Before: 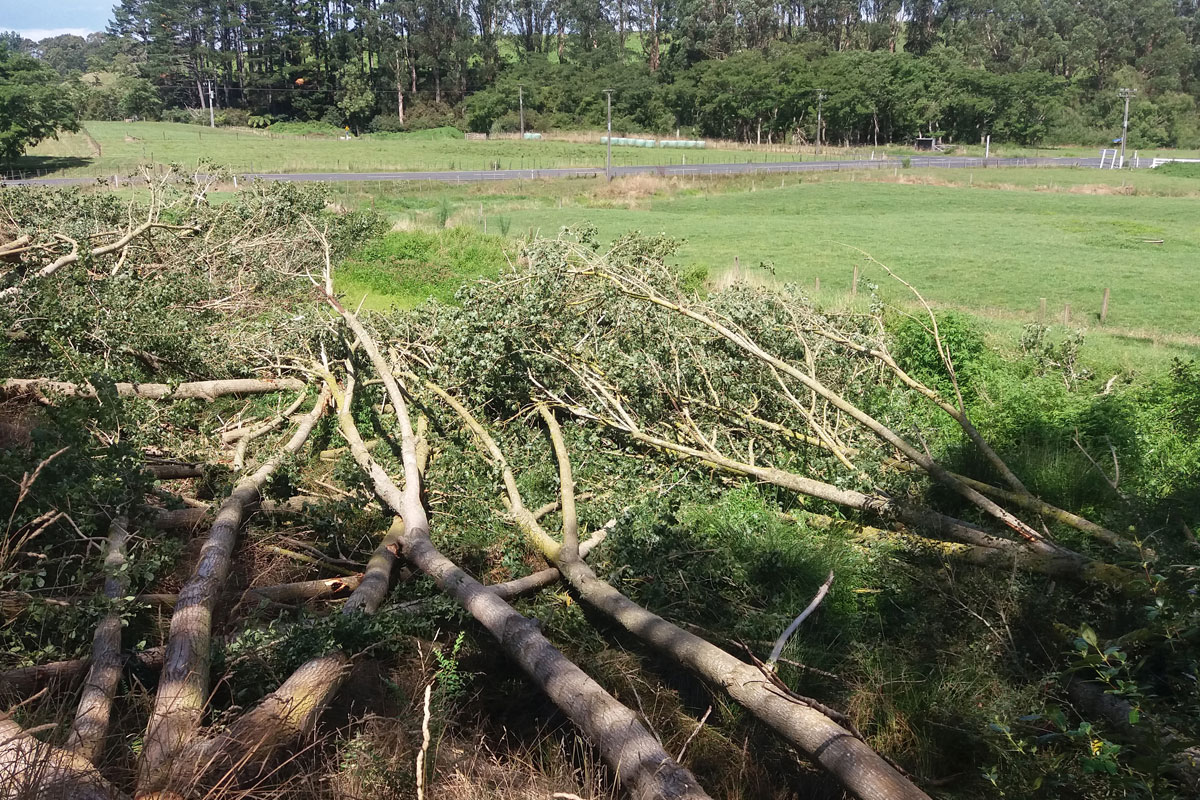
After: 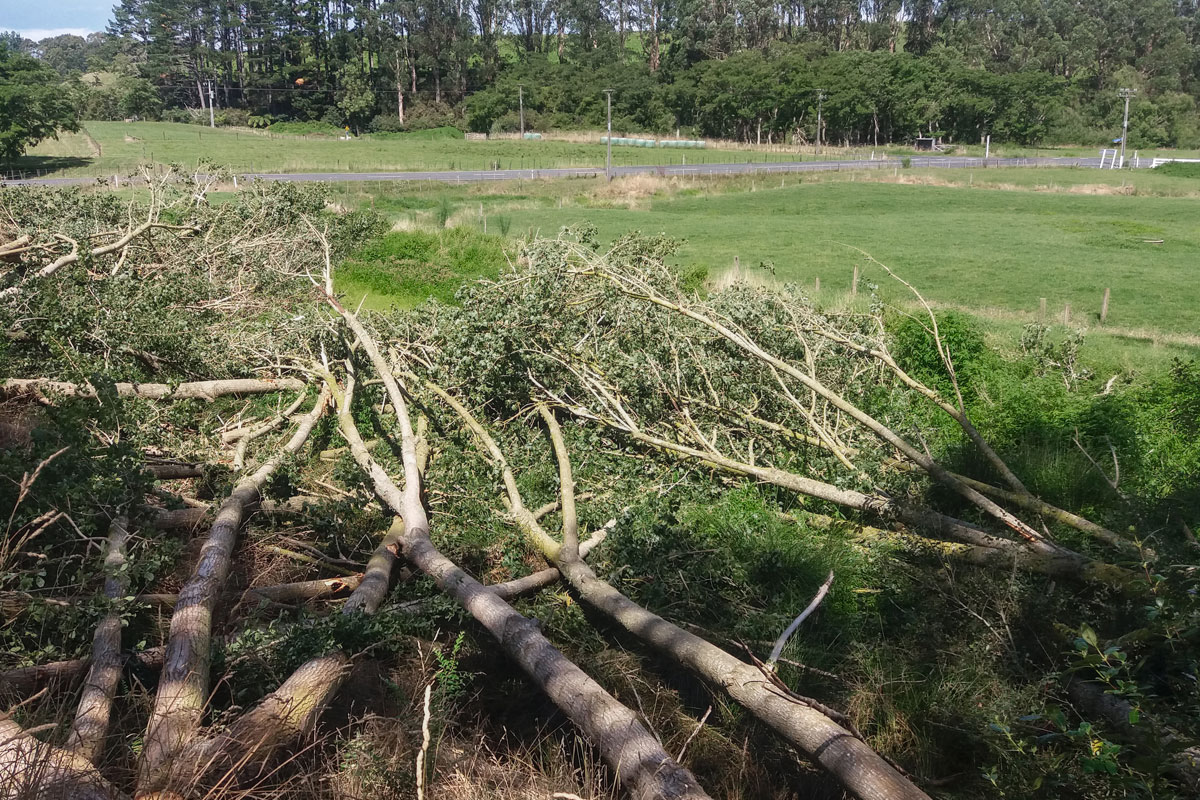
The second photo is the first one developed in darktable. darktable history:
color zones: curves: ch0 [(0, 0.558) (0.143, 0.548) (0.286, 0.447) (0.429, 0.259) (0.571, 0.5) (0.714, 0.5) (0.857, 0.593) (1, 0.558)]; ch1 [(0, 0.543) (0.01, 0.544) (0.12, 0.492) (0.248, 0.458) (0.5, 0.534) (0.748, 0.5) (0.99, 0.469) (1, 0.543)]; ch2 [(0, 0.507) (0.143, 0.522) (0.286, 0.505) (0.429, 0.5) (0.571, 0.5) (0.714, 0.5) (0.857, 0.5) (1, 0.507)]
local contrast: detail 110%
